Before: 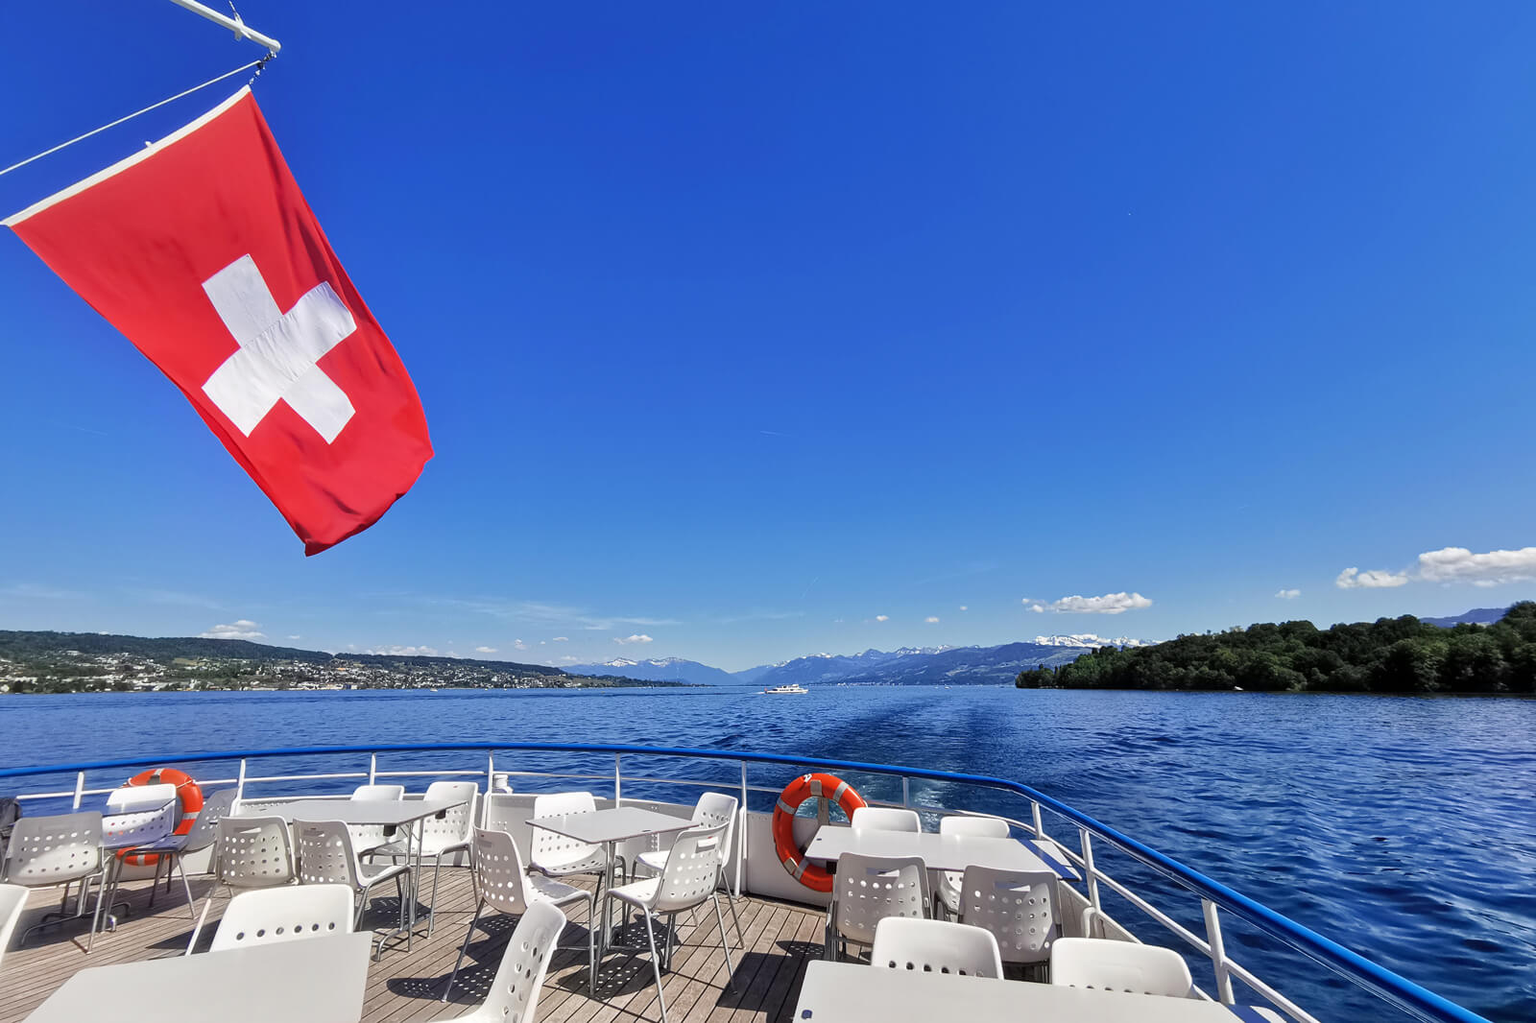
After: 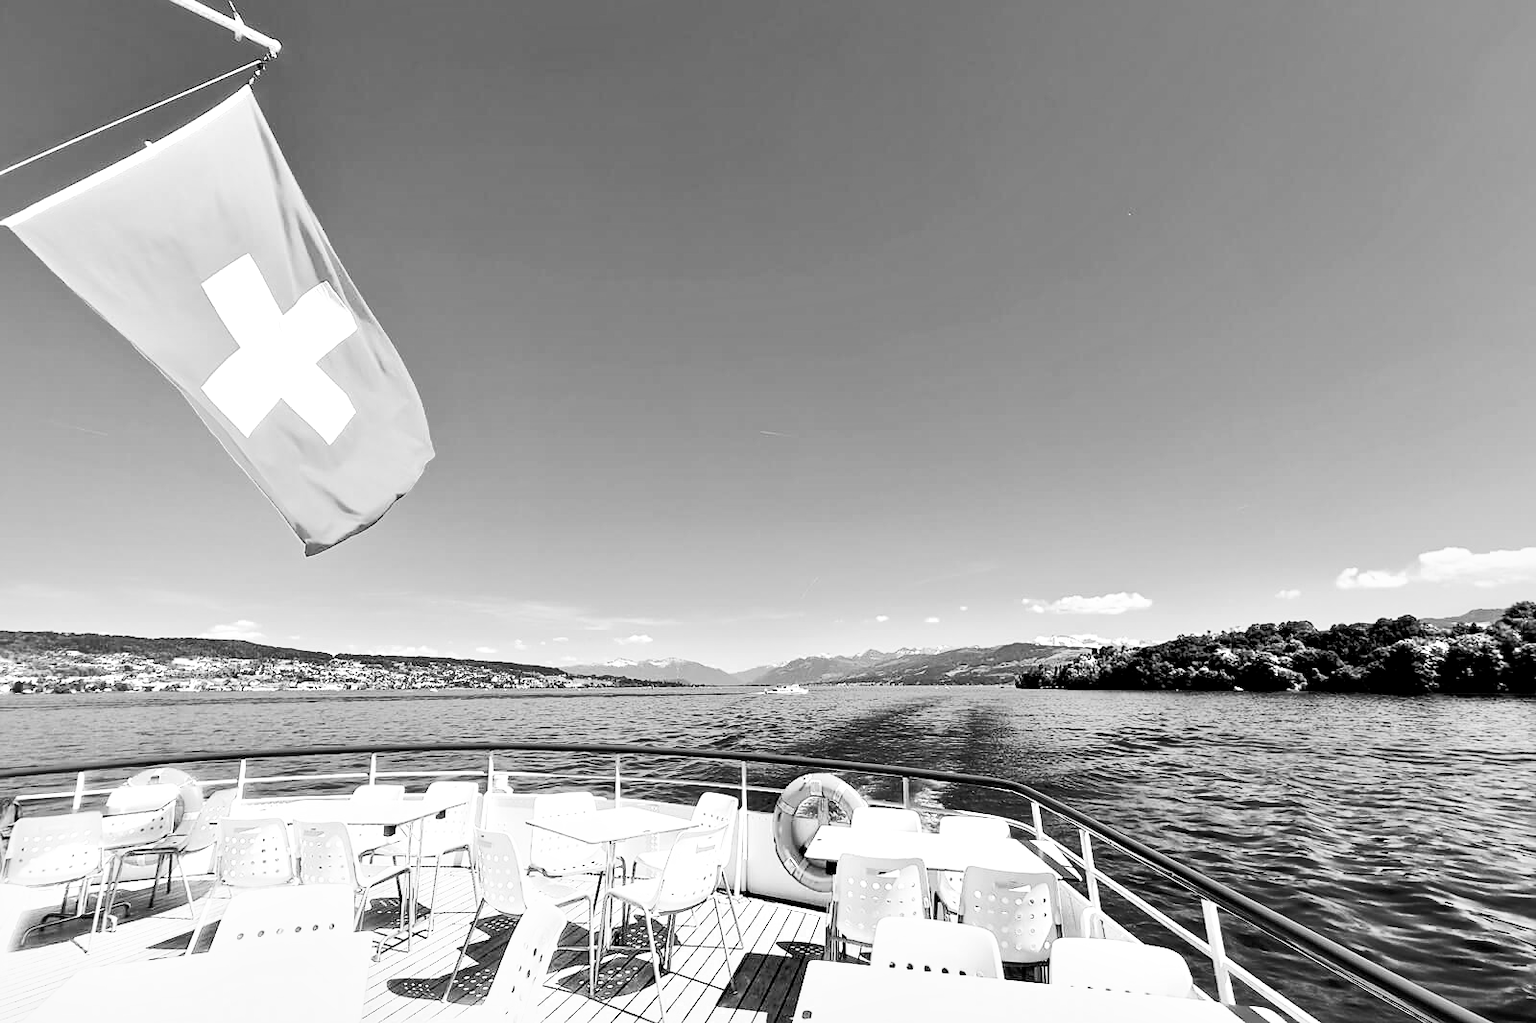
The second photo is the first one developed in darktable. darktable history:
color balance rgb: highlights gain › chroma 1.622%, highlights gain › hue 55.06°, linear chroma grading › global chroma -16.05%, perceptual saturation grading › global saturation 25.43%
color zones: curves: ch0 [(0, 0.554) (0.146, 0.662) (0.293, 0.86) (0.503, 0.774) (0.637, 0.106) (0.74, 0.072) (0.866, 0.488) (0.998, 0.569)]; ch1 [(0, 0) (0.143, 0) (0.286, 0) (0.429, 0) (0.571, 0) (0.714, 0) (0.857, 0)]
local contrast: mode bilateral grid, contrast 25, coarseness 61, detail 152%, midtone range 0.2
exposure: black level correction 0, exposure 1.68 EV, compensate highlight preservation false
tone equalizer: edges refinement/feathering 500, mask exposure compensation -1.57 EV, preserve details guided filter
tone curve: curves: ch0 [(0, 0.005) (0.103, 0.097) (0.18, 0.22) (0.4, 0.485) (0.5, 0.612) (0.668, 0.787) (0.823, 0.894) (1, 0.971)]; ch1 [(0, 0) (0.172, 0.123) (0.324, 0.253) (0.396, 0.388) (0.478, 0.461) (0.499, 0.498) (0.522, 0.528) (0.609, 0.686) (0.704, 0.818) (1, 1)]; ch2 [(0, 0) (0.411, 0.424) (0.496, 0.501) (0.515, 0.514) (0.555, 0.585) (0.641, 0.69) (1, 1)], preserve colors none
filmic rgb: black relative exposure -5.13 EV, white relative exposure 3.97 EV, hardness 2.87, contrast 1.395, highlights saturation mix -28.54%, iterations of high-quality reconstruction 0
sharpen: amount 0.213
